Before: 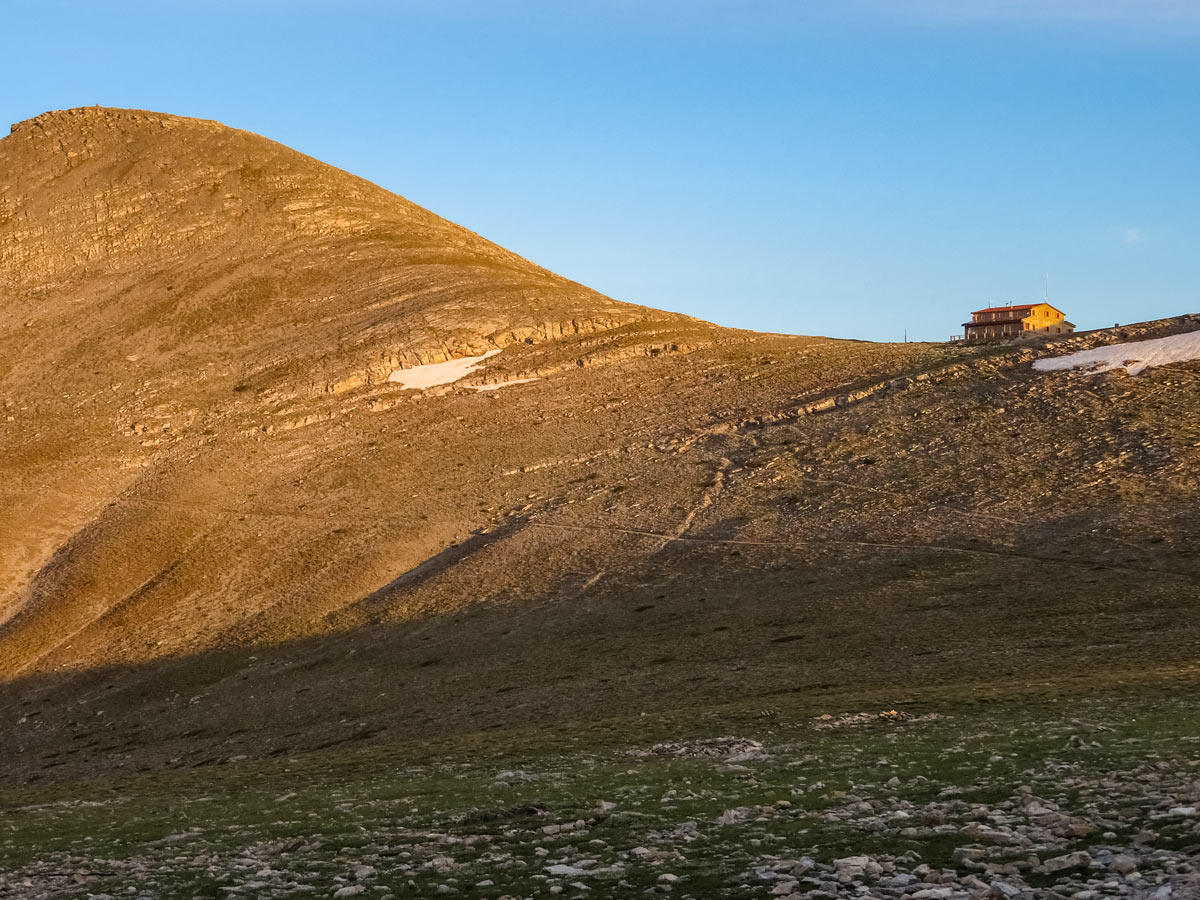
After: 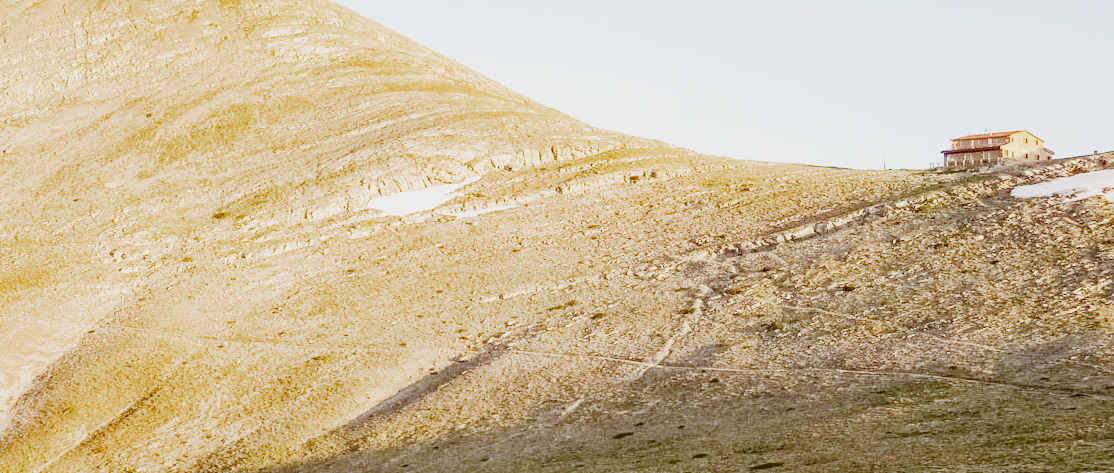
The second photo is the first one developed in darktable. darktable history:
filmic rgb: black relative exposure -6.05 EV, white relative exposure 6.95 EV, threshold 2.98 EV, hardness 2.27, preserve chrominance no, color science v5 (2021), contrast in shadows safe, contrast in highlights safe, enable highlight reconstruction true
exposure: exposure 3.012 EV, compensate highlight preservation false
crop: left 1.795%, top 19.226%, right 5.362%, bottom 28.146%
contrast brightness saturation: contrast 0.127, brightness -0.22, saturation 0.146
